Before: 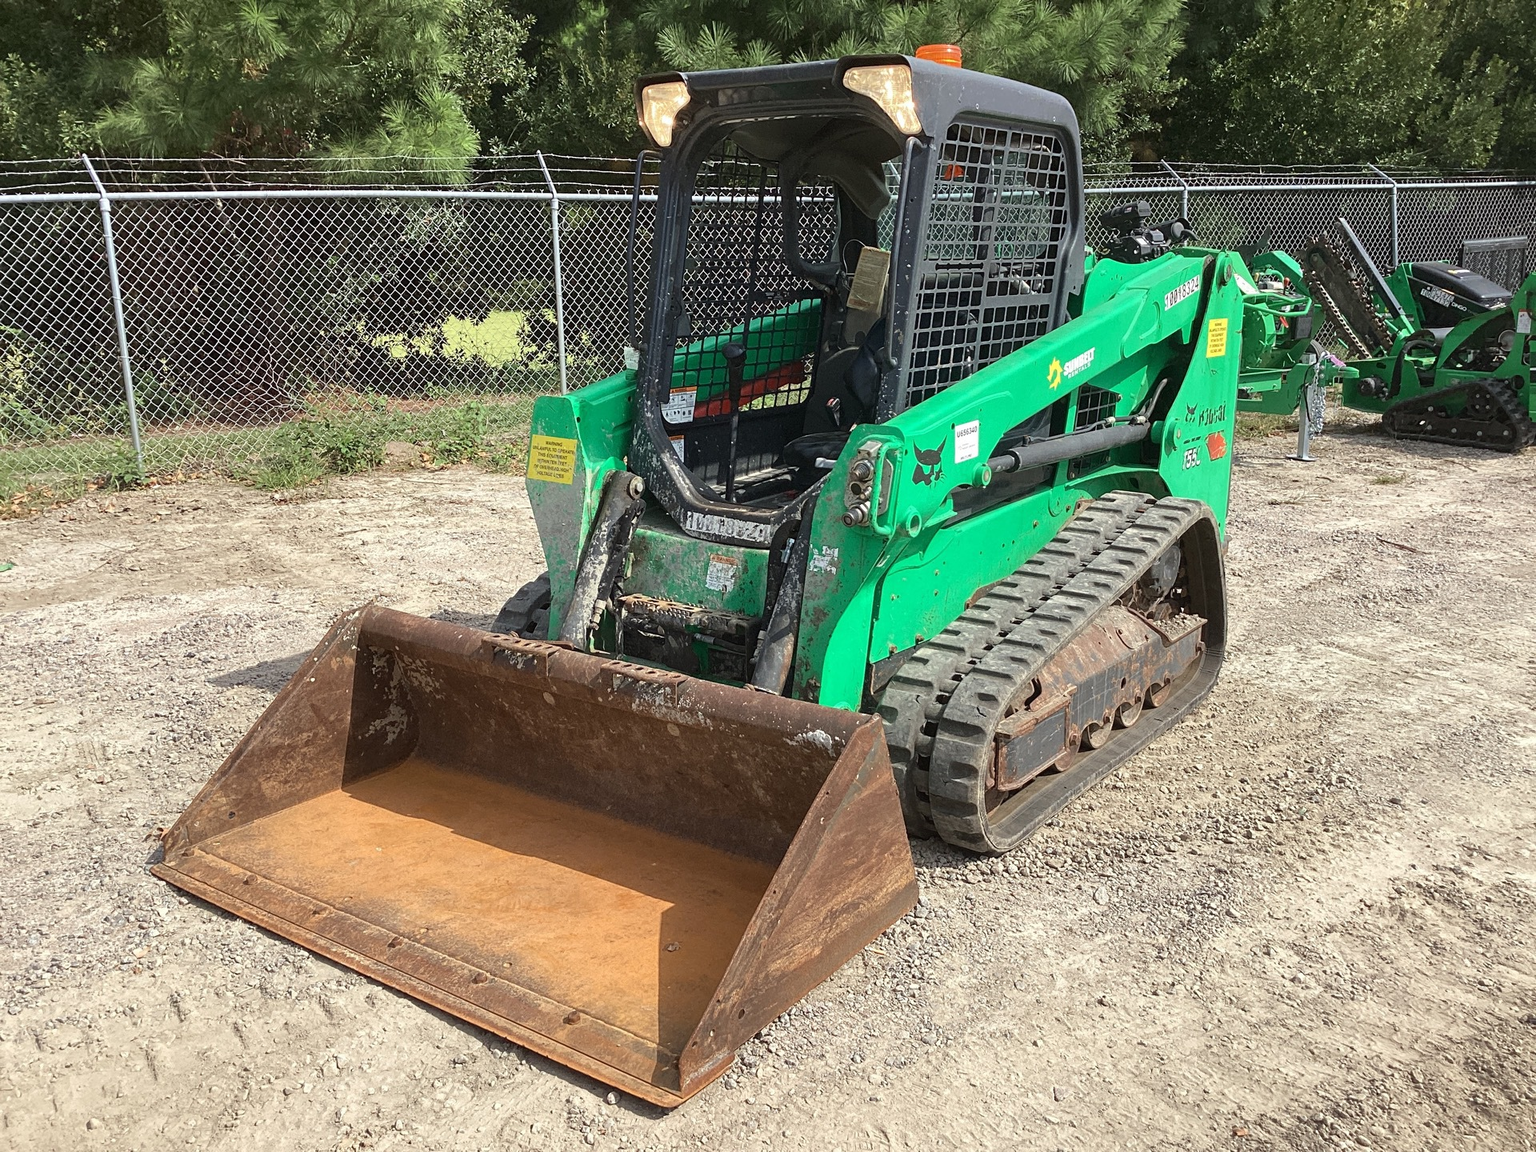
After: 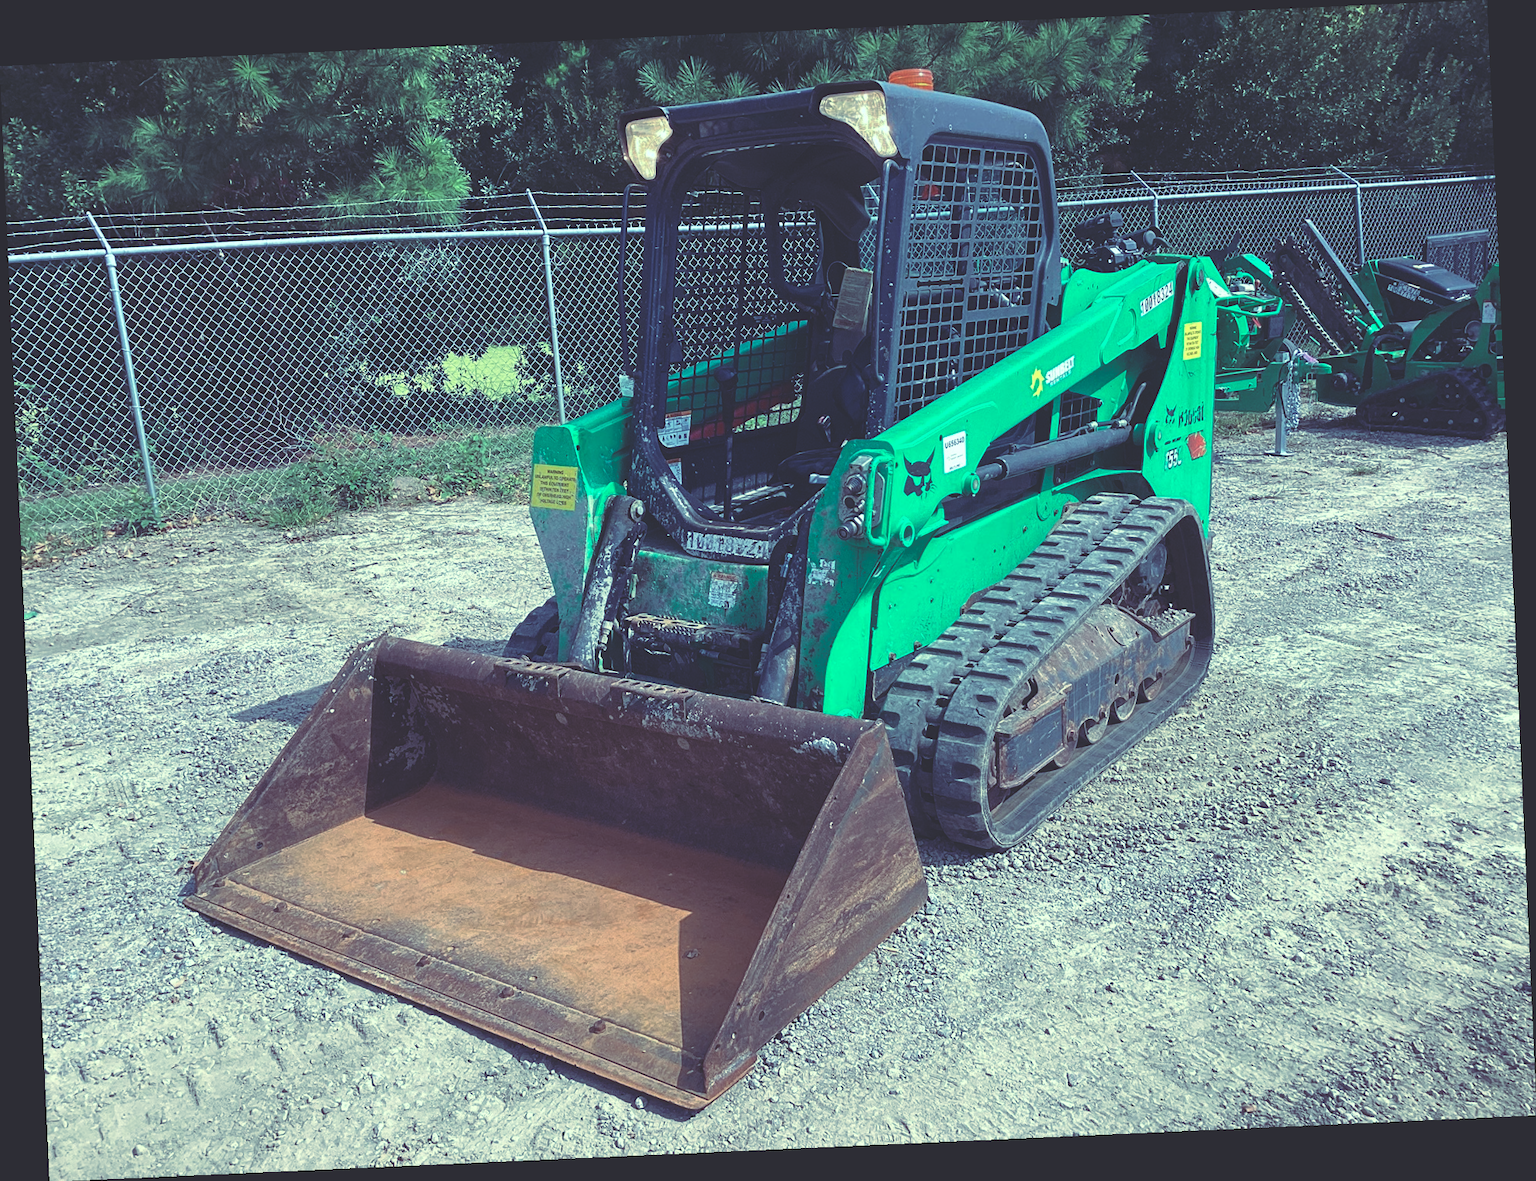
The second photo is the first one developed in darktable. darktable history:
rgb curve: curves: ch0 [(0, 0.186) (0.314, 0.284) (0.576, 0.466) (0.805, 0.691) (0.936, 0.886)]; ch1 [(0, 0.186) (0.314, 0.284) (0.581, 0.534) (0.771, 0.746) (0.936, 0.958)]; ch2 [(0, 0.216) (0.275, 0.39) (1, 1)], mode RGB, independent channels, compensate middle gray true, preserve colors none
rotate and perspective: rotation -2.56°, automatic cropping off
